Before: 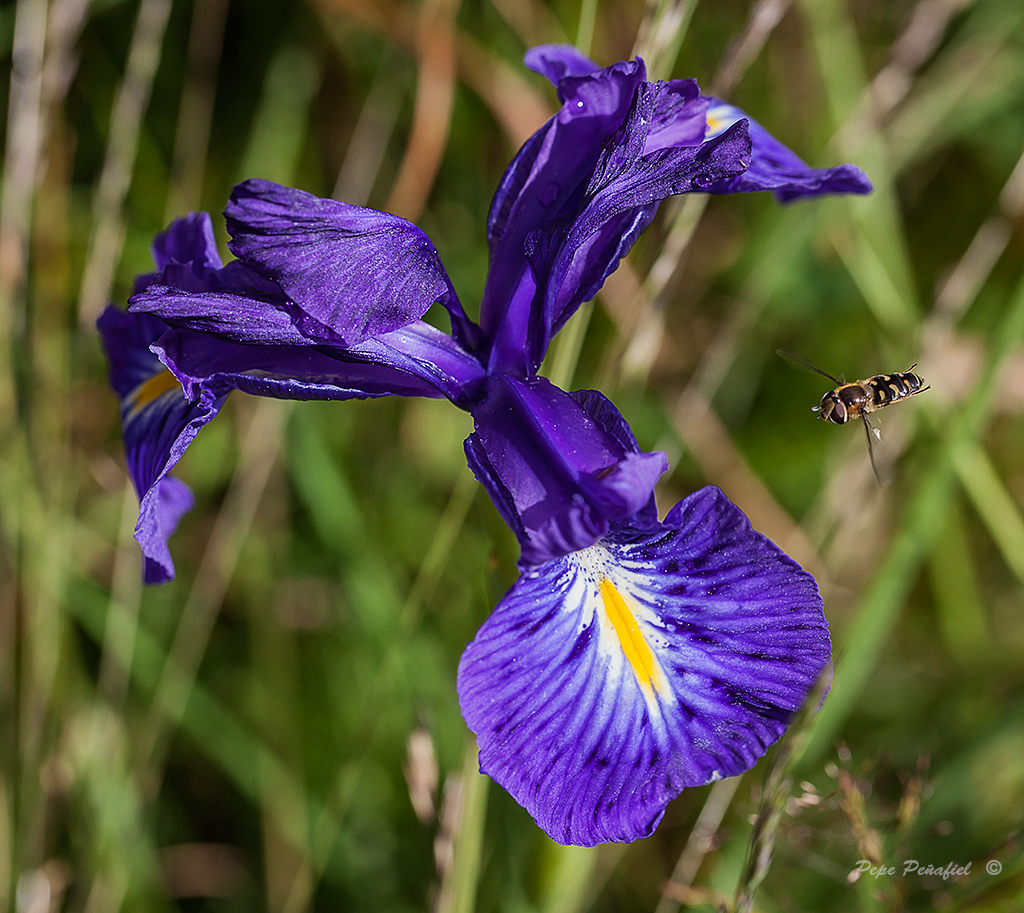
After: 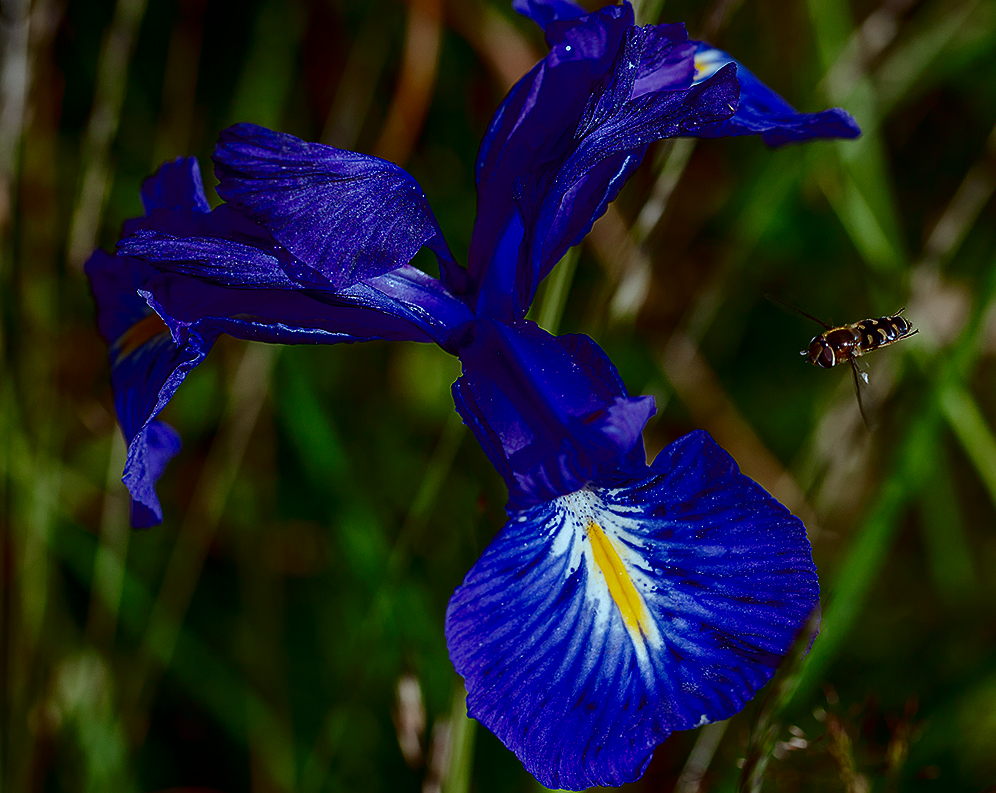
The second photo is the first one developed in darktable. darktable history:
crop: left 1.174%, top 6.136%, right 1.507%, bottom 6.909%
contrast brightness saturation: contrast 0.087, brightness -0.595, saturation 0.173
color correction: highlights a* -11.74, highlights b* -14.85
